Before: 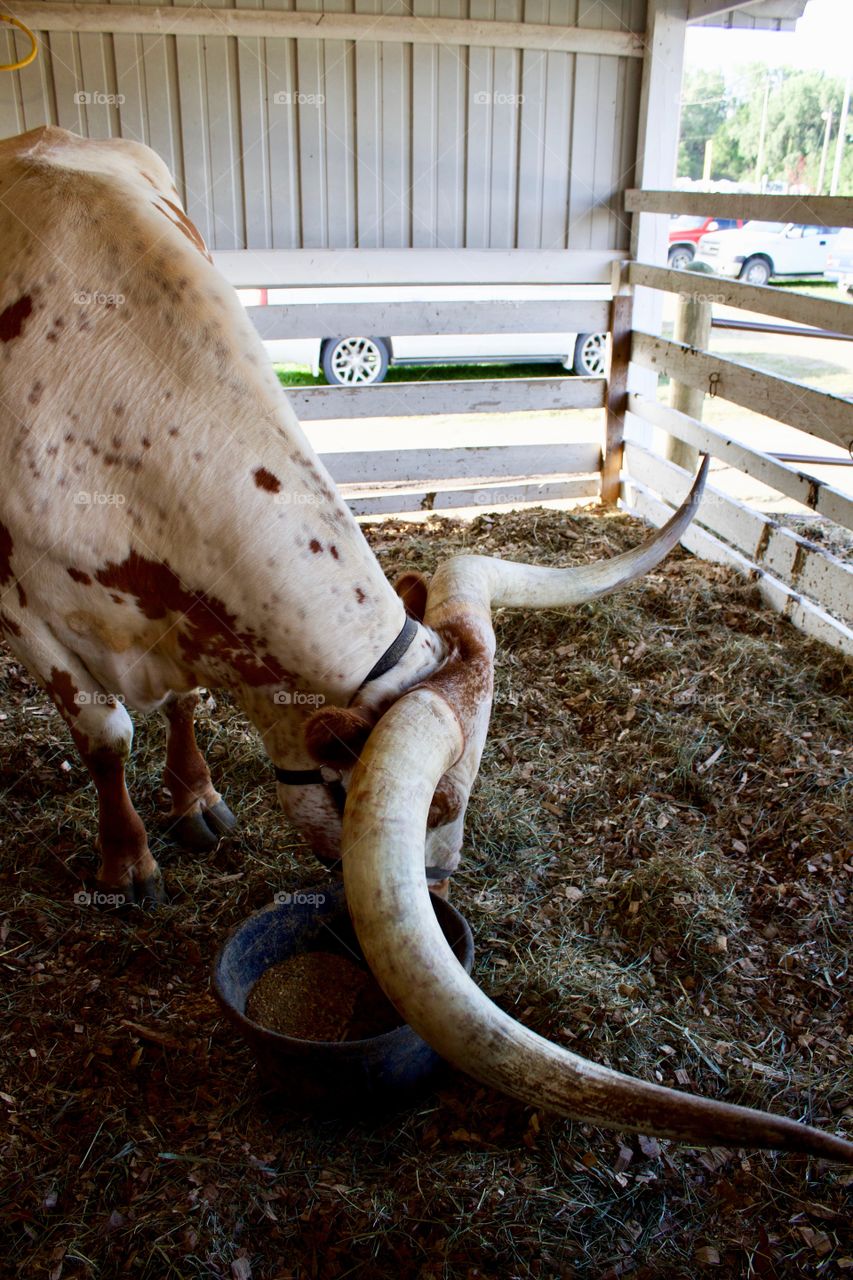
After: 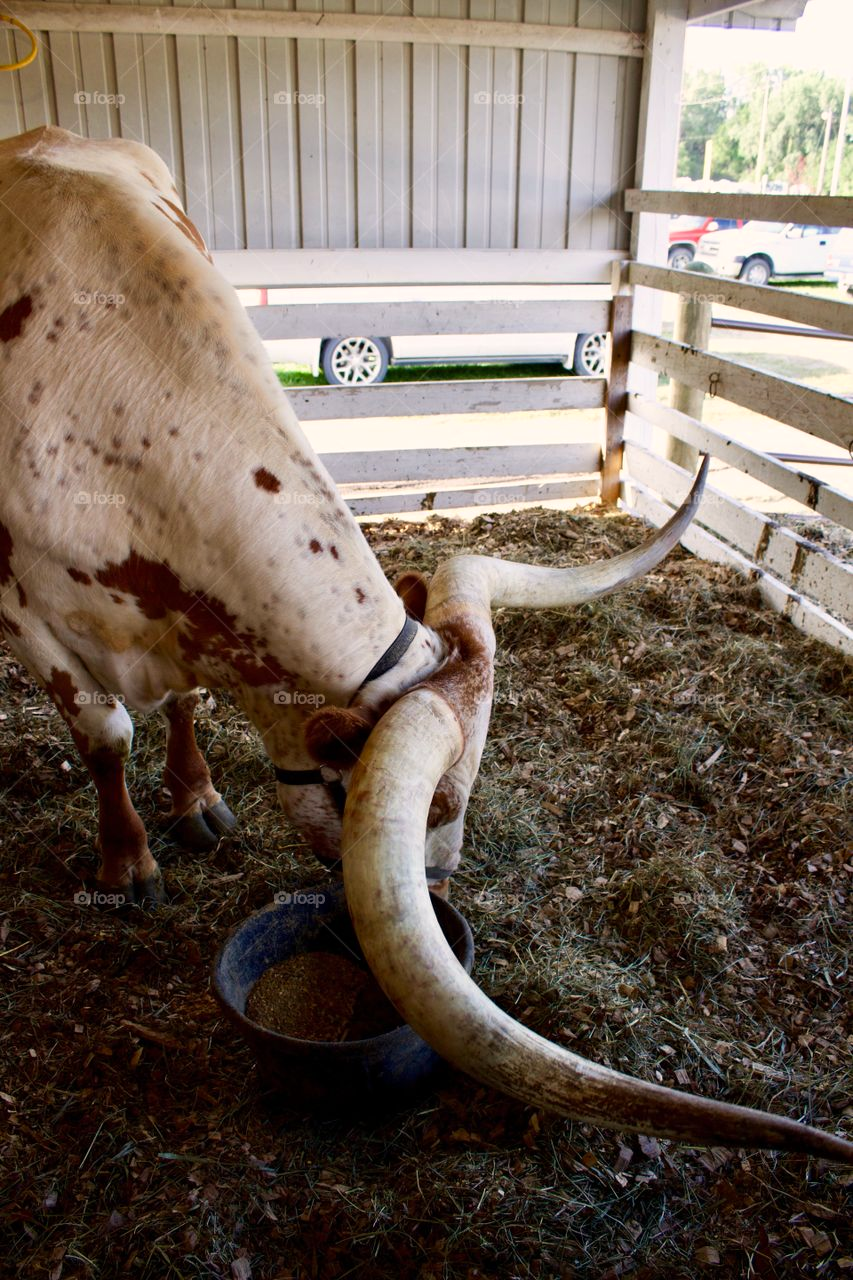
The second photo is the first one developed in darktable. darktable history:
color correction: highlights a* 3.62, highlights b* 5.07
